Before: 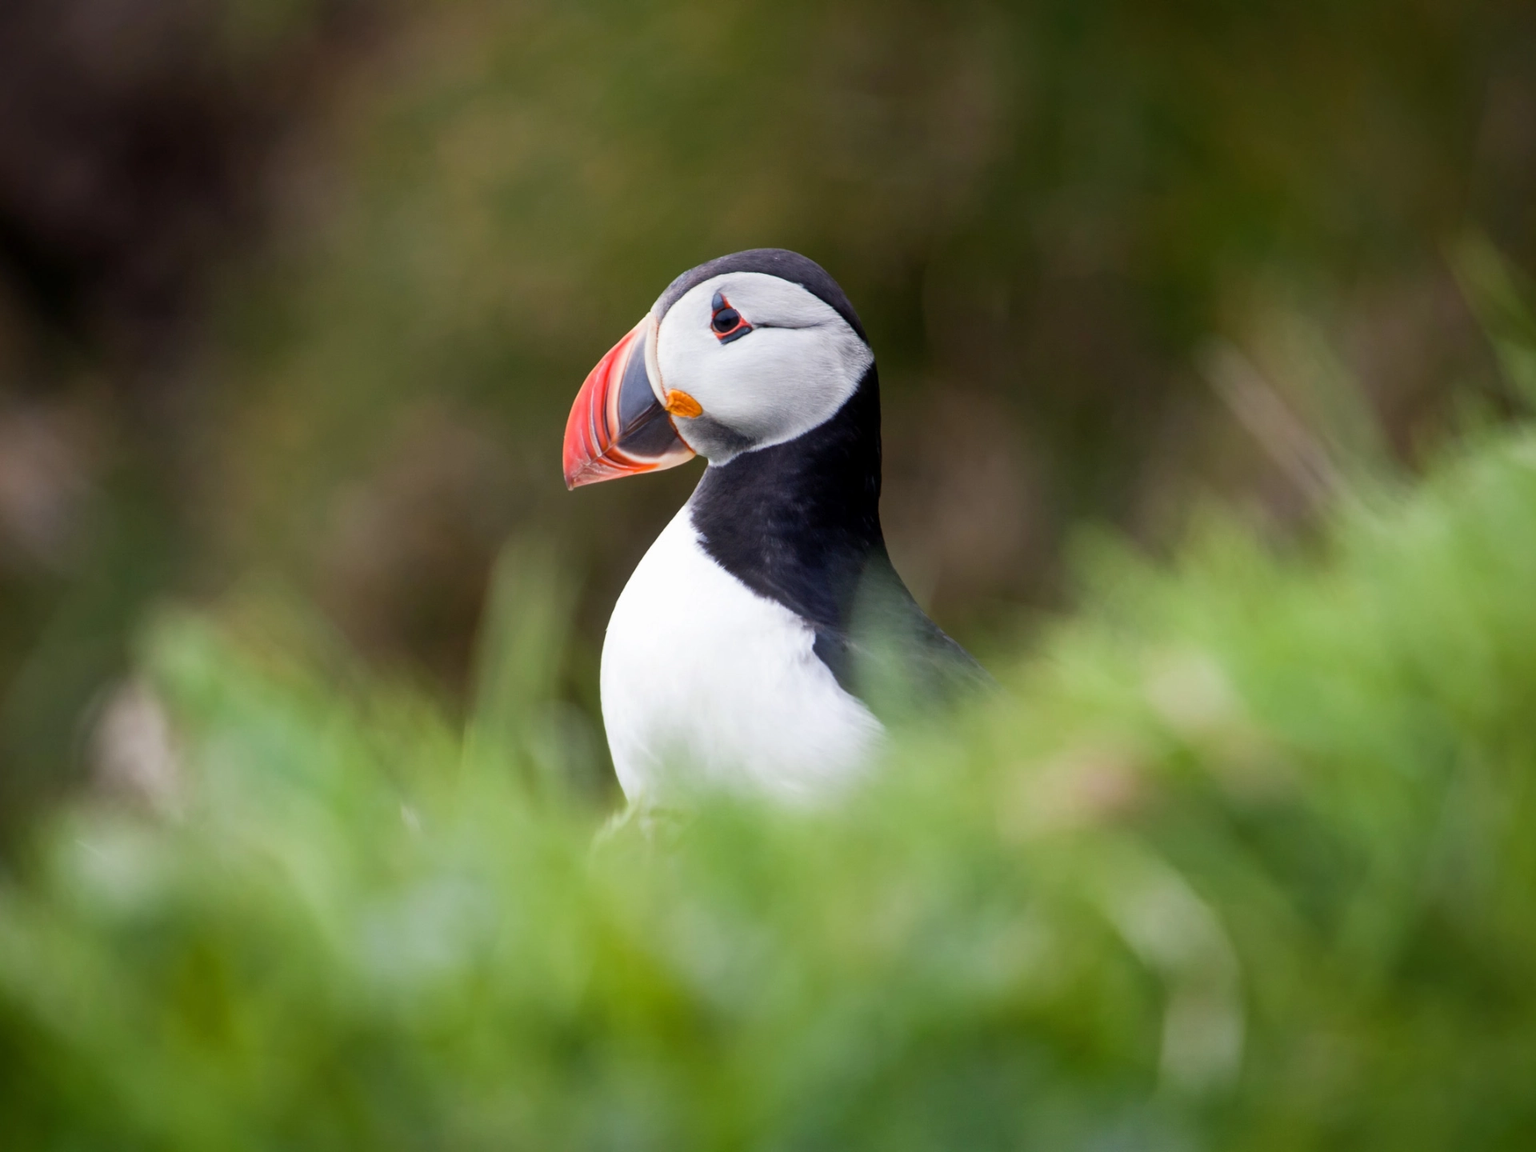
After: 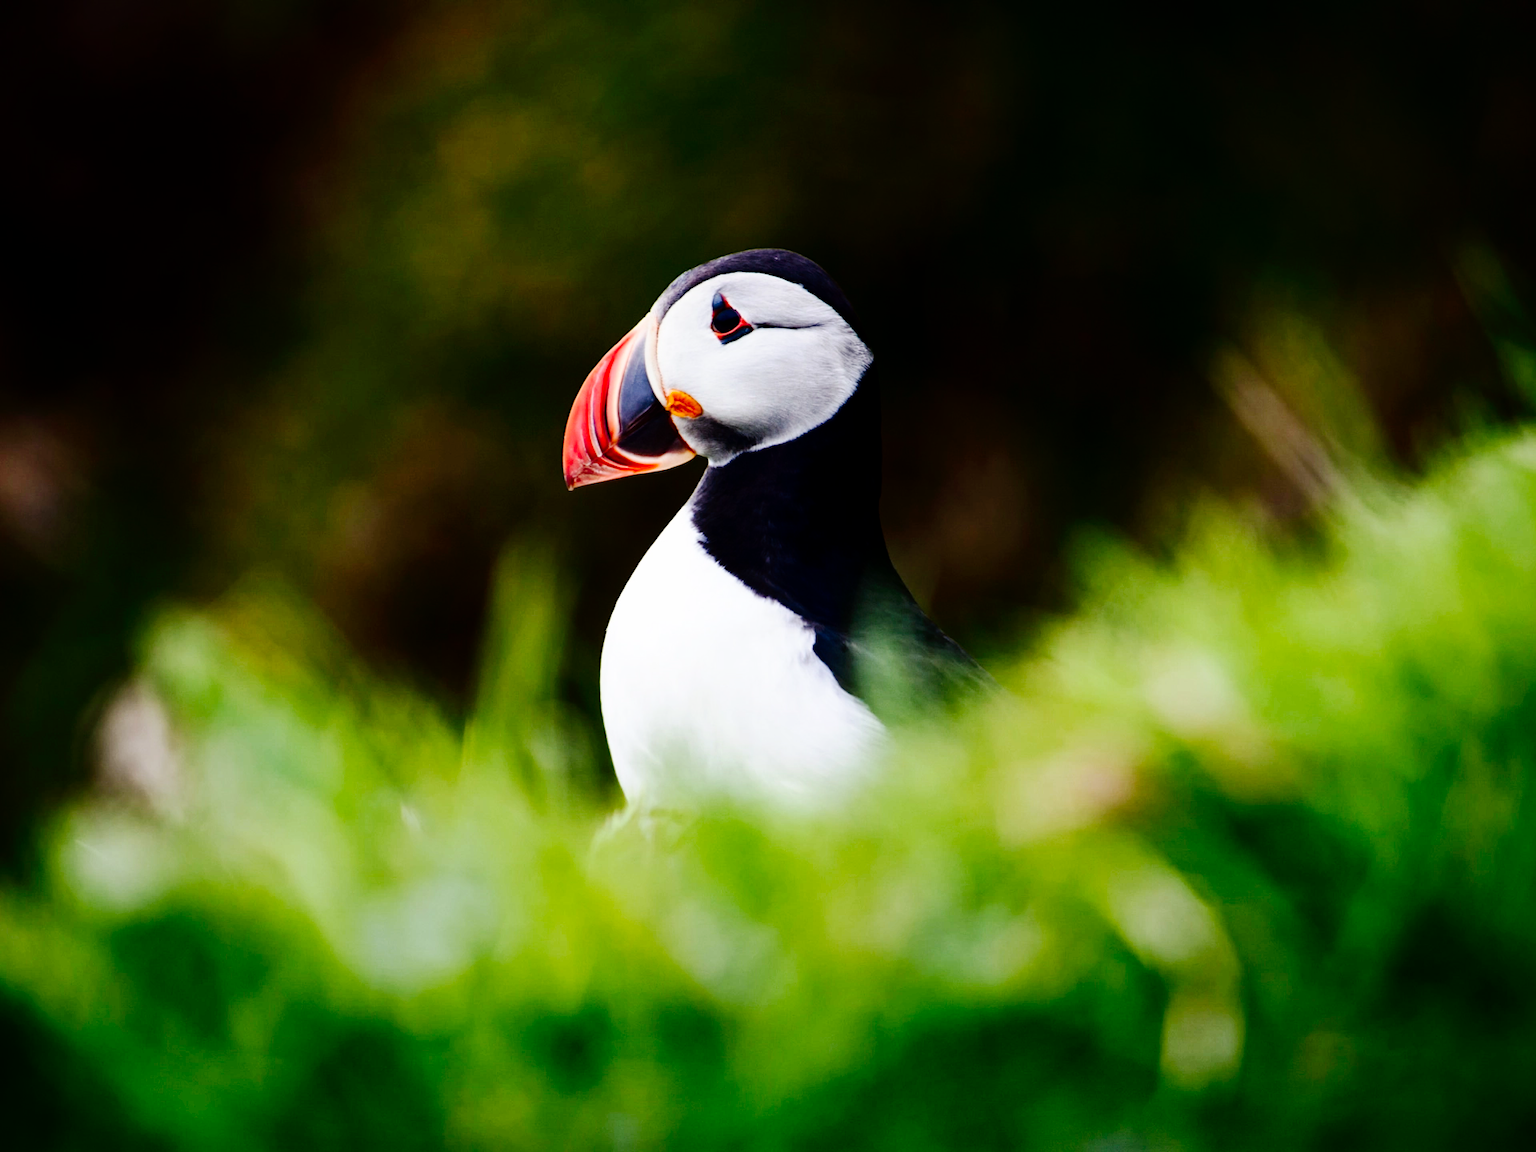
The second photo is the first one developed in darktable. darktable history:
tone curve: curves: ch0 [(0, 0) (0.003, 0) (0.011, 0.001) (0.025, 0.003) (0.044, 0.005) (0.069, 0.012) (0.1, 0.023) (0.136, 0.039) (0.177, 0.088) (0.224, 0.15) (0.277, 0.24) (0.335, 0.337) (0.399, 0.437) (0.468, 0.535) (0.543, 0.629) (0.623, 0.71) (0.709, 0.782) (0.801, 0.856) (0.898, 0.94) (1, 1)], preserve colors none
contrast brightness saturation: contrast 0.216, brightness -0.191, saturation 0.24
